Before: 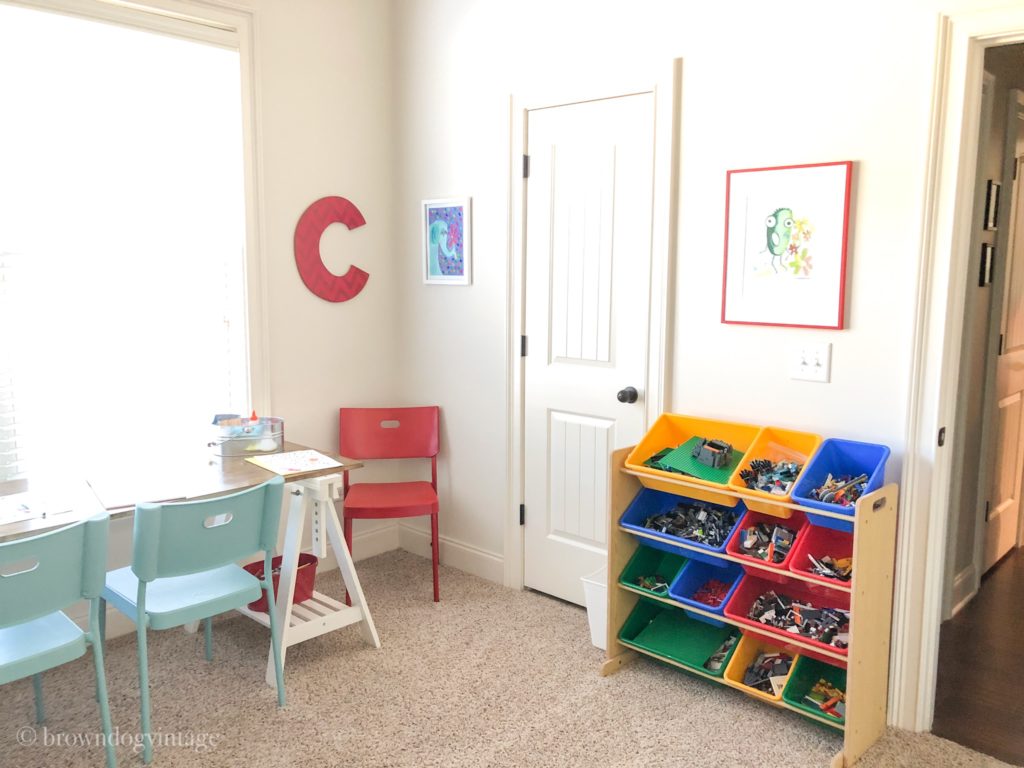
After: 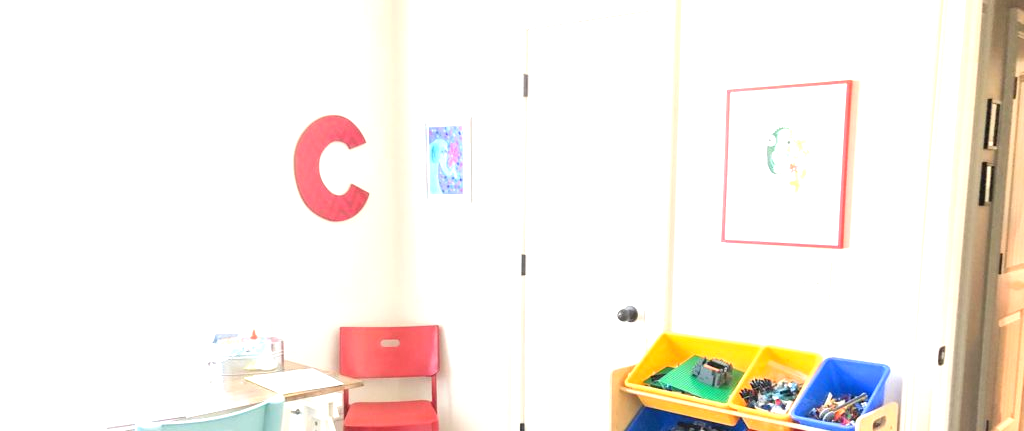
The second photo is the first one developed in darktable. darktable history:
exposure: black level correction 0, exposure 1 EV, compensate highlight preservation false
crop and rotate: top 10.605%, bottom 33.274%
